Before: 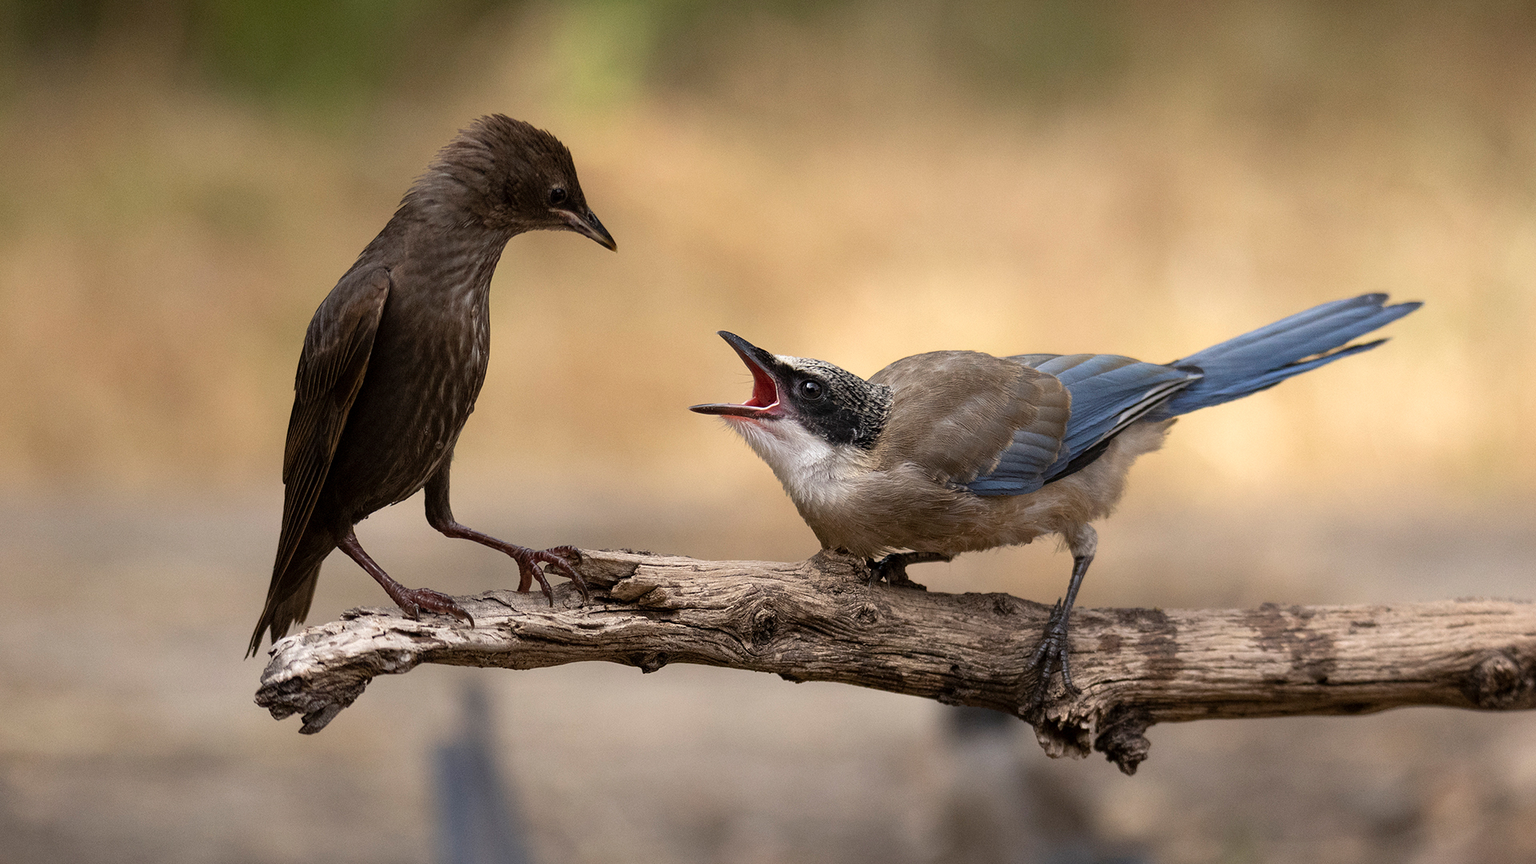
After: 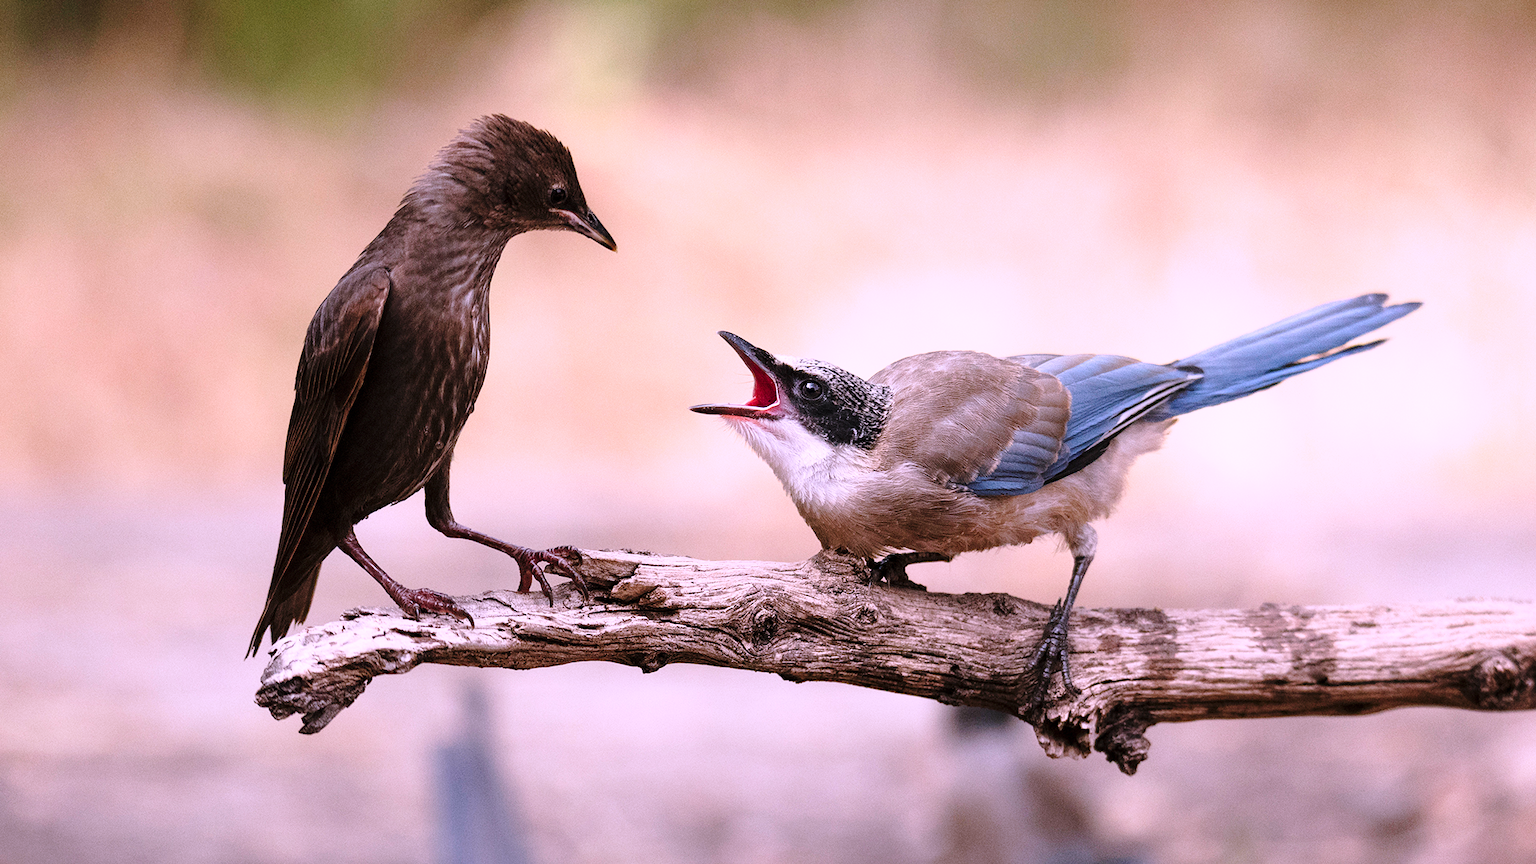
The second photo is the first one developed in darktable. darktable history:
base curve: curves: ch0 [(0, 0) (0.028, 0.03) (0.121, 0.232) (0.46, 0.748) (0.859, 0.968) (1, 1)], preserve colors none
color correction: highlights a* 15.03, highlights b* -25.07
exposure: exposure 0.15 EV, compensate highlight preservation false
